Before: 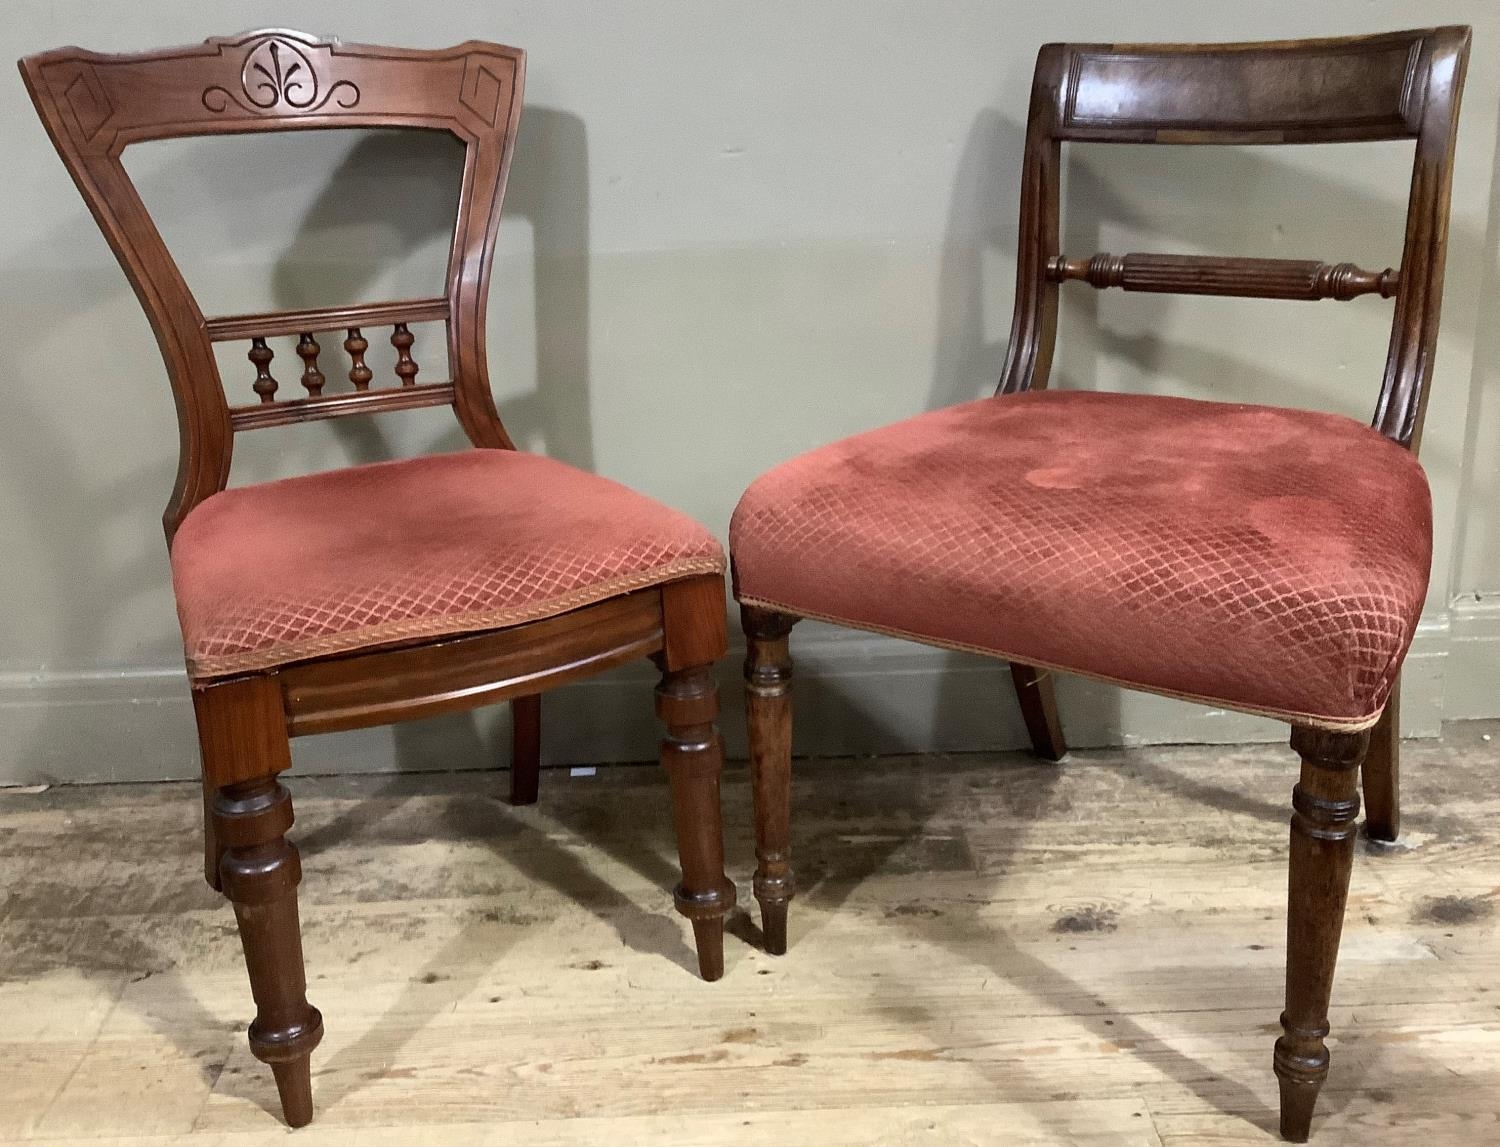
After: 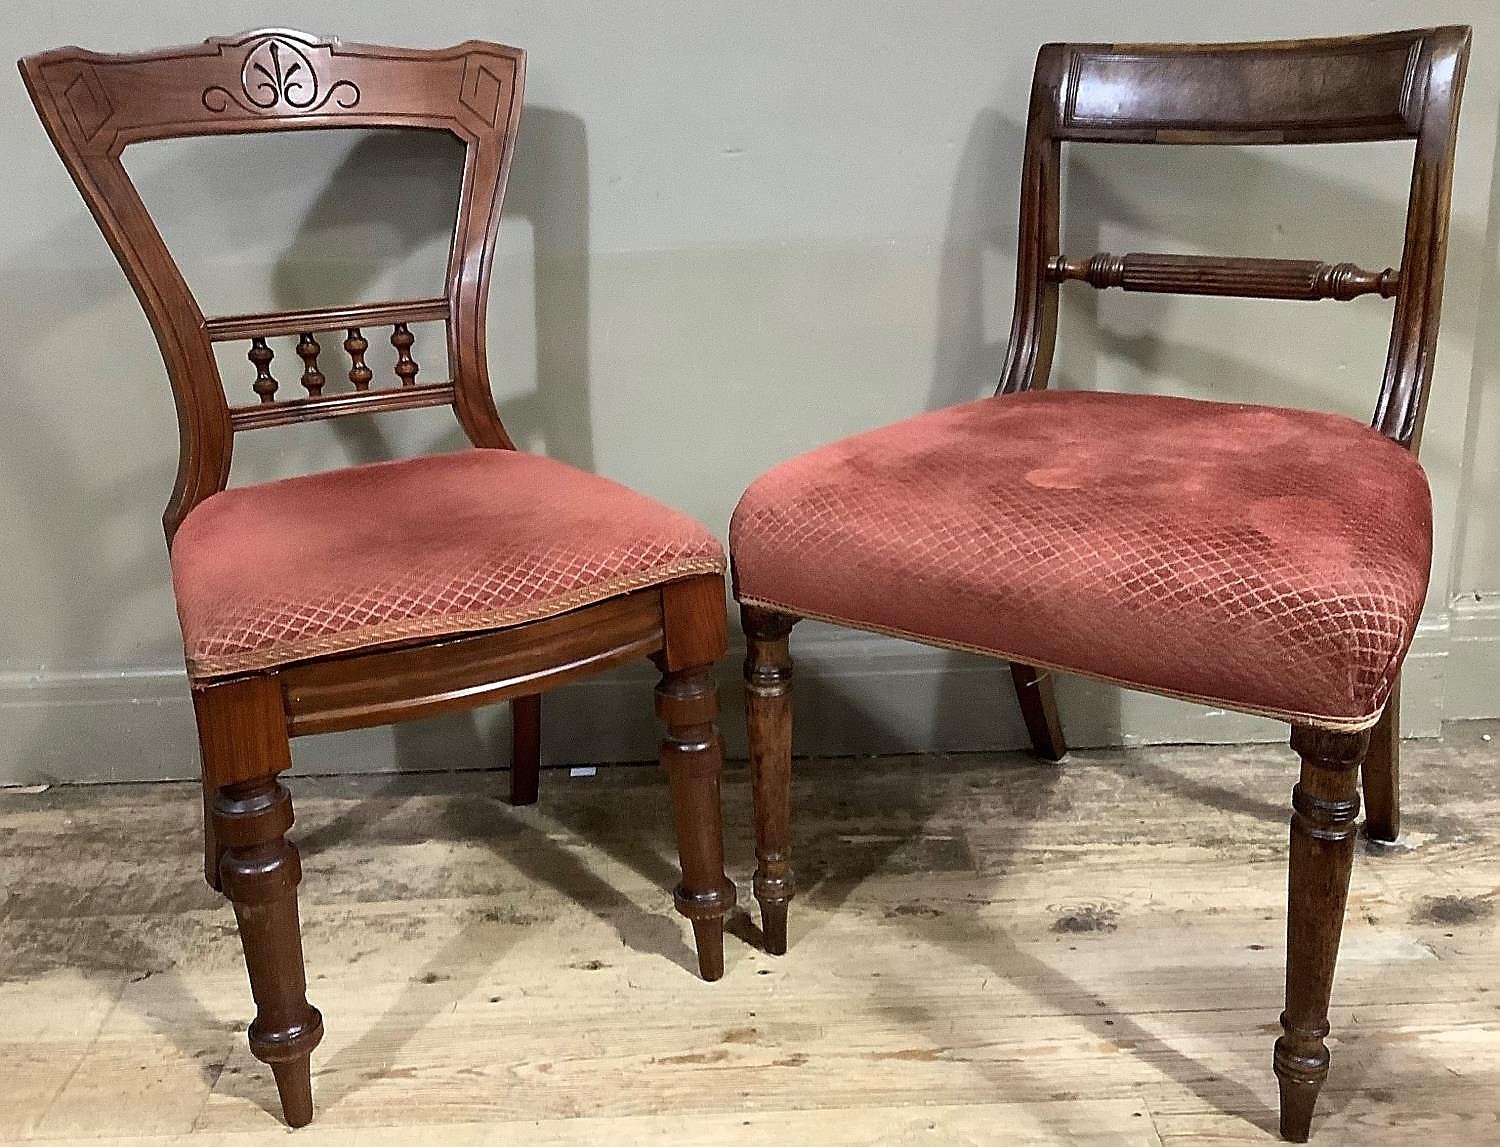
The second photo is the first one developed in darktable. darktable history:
sharpen: radius 1.411, amount 1.24, threshold 0.641
